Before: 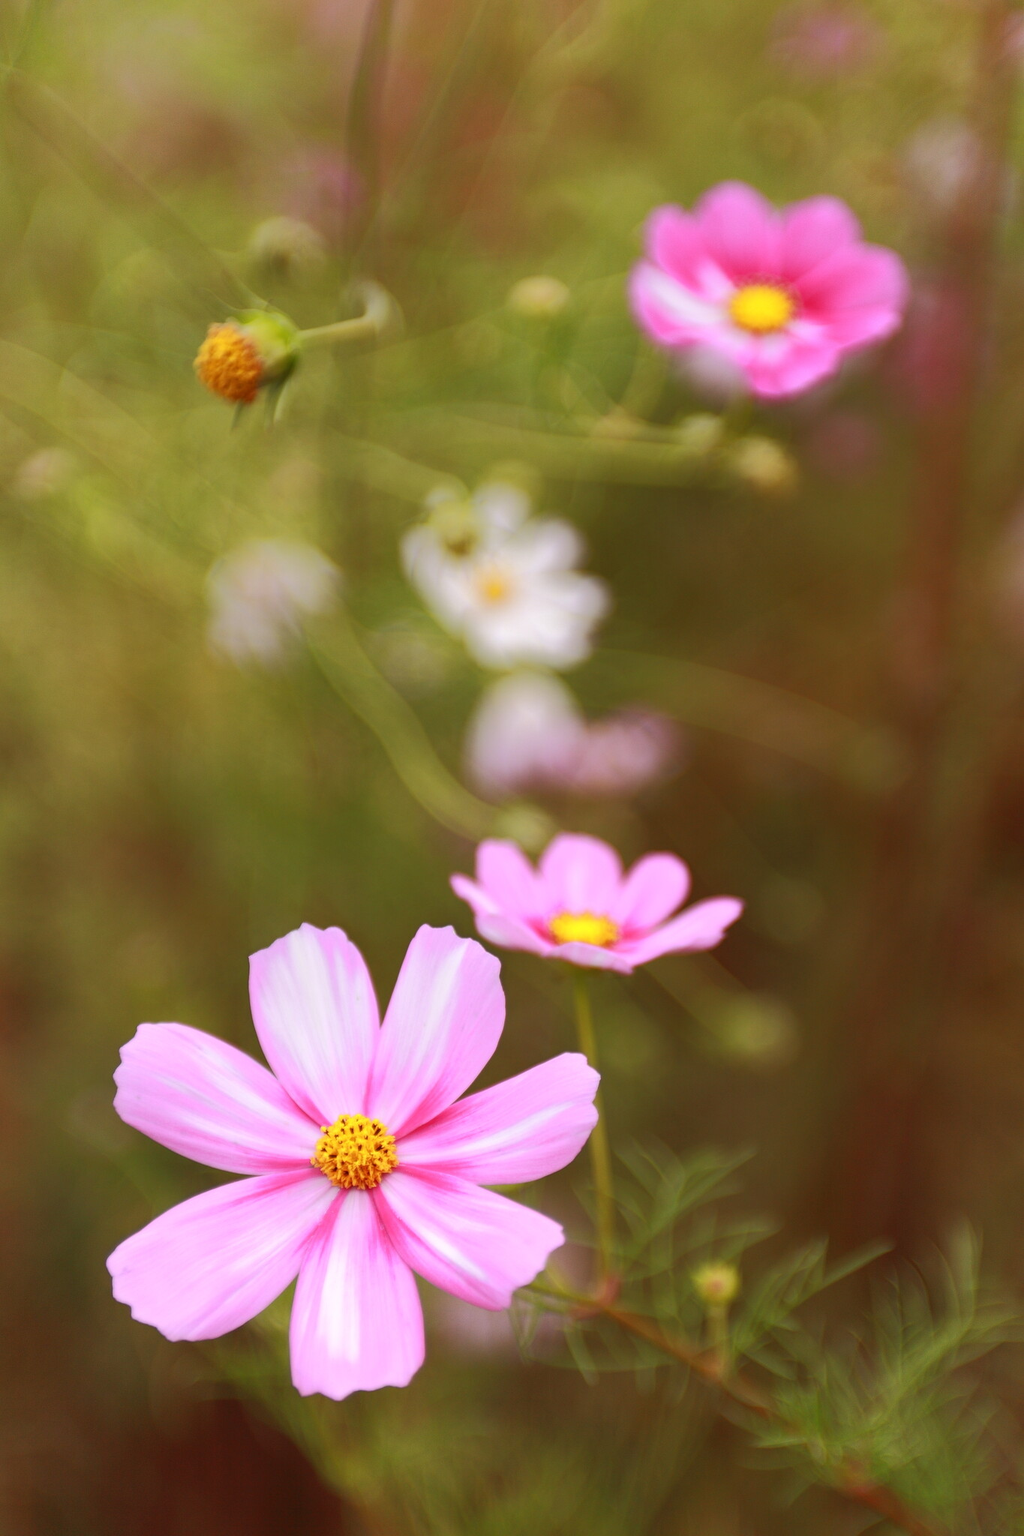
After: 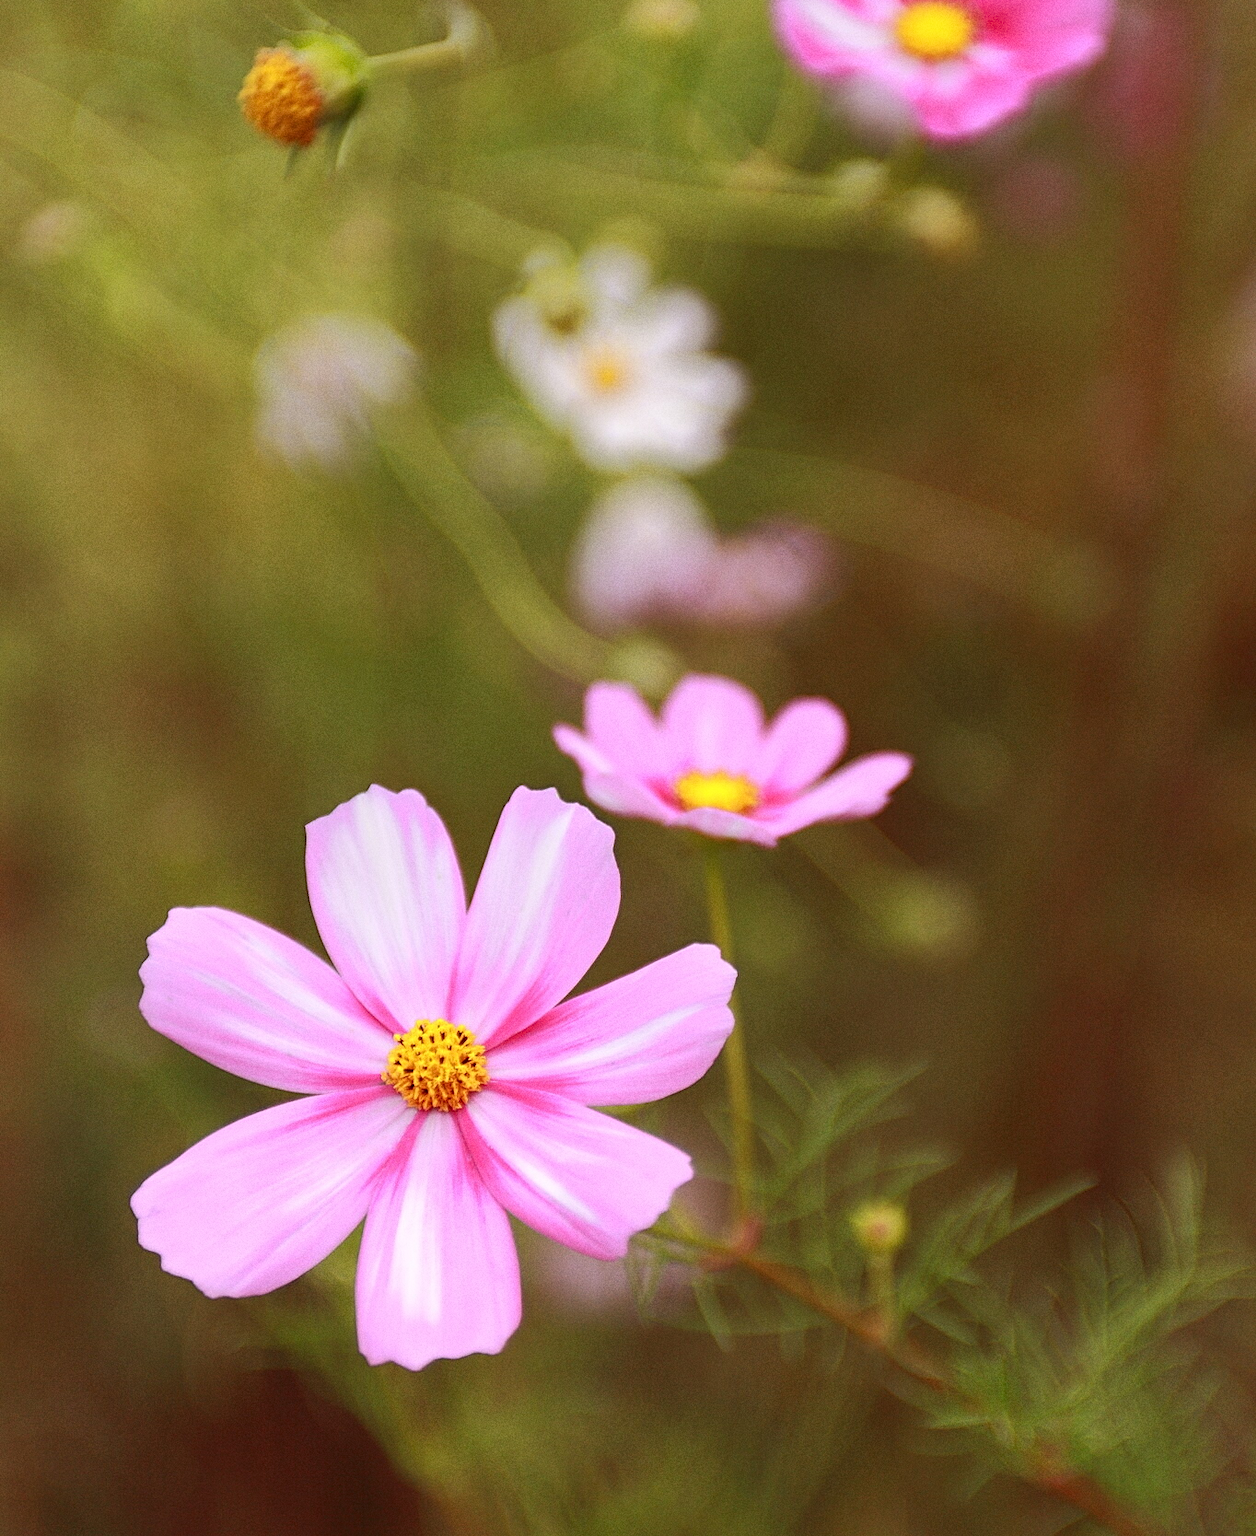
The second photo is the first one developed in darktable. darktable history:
sharpen: on, module defaults
grain: coarseness 0.09 ISO
crop and rotate: top 18.507%
